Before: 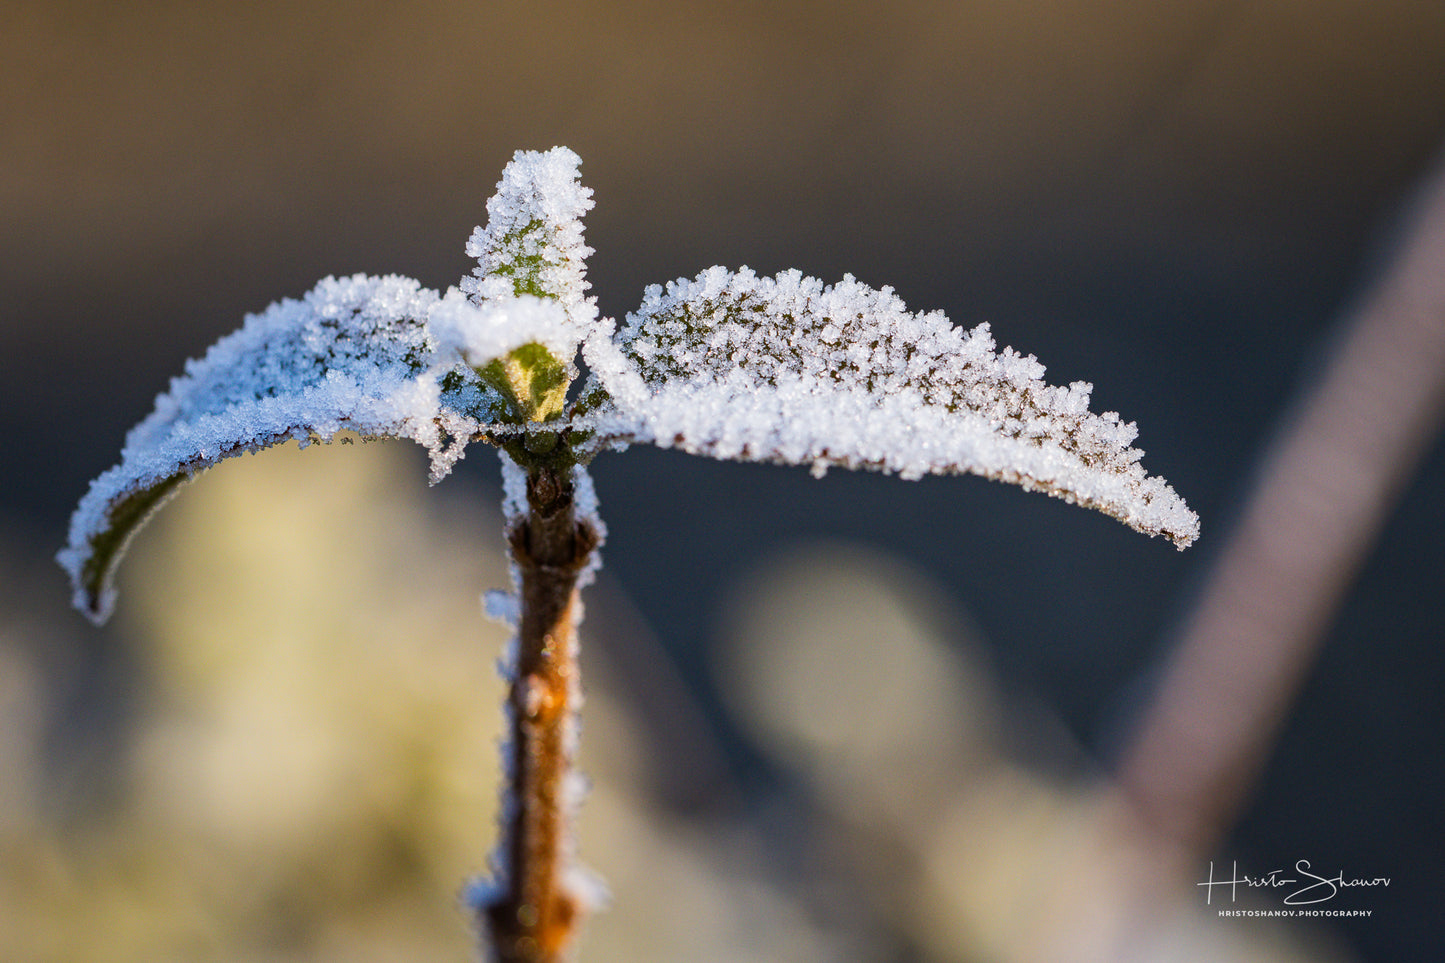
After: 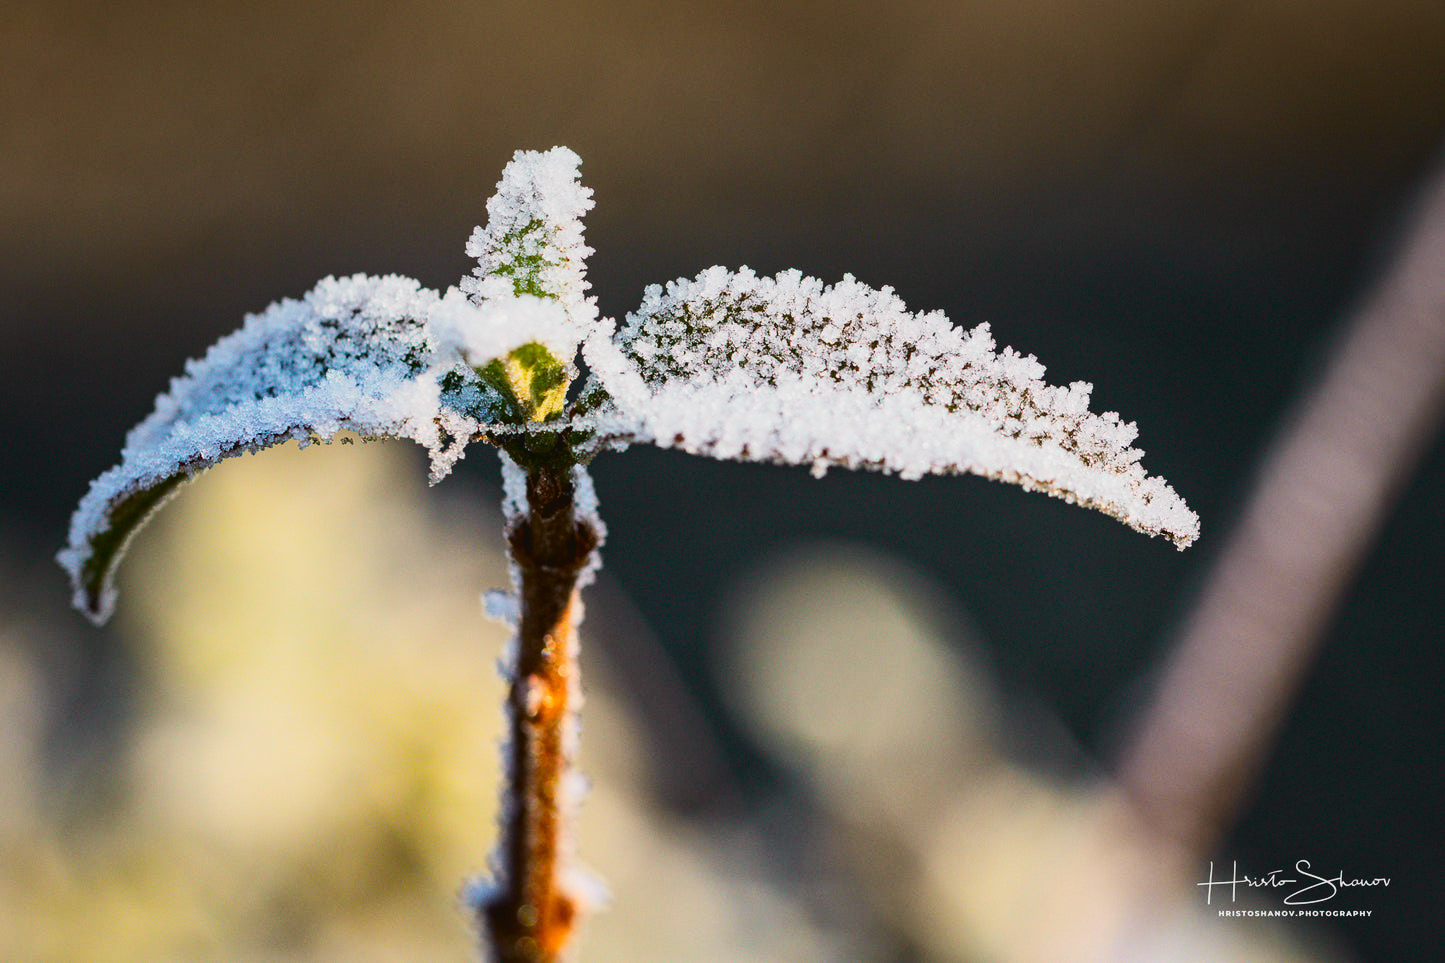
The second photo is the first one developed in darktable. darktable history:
graduated density: on, module defaults
tone curve: curves: ch0 [(0, 0.036) (0.037, 0.042) (0.167, 0.143) (0.433, 0.502) (0.531, 0.637) (0.696, 0.825) (0.856, 0.92) (1, 0.98)]; ch1 [(0, 0) (0.424, 0.383) (0.482, 0.459) (0.501, 0.5) (0.522, 0.526) (0.559, 0.563) (0.604, 0.646) (0.715, 0.729) (1, 1)]; ch2 [(0, 0) (0.369, 0.388) (0.45, 0.48) (0.499, 0.502) (0.504, 0.504) (0.512, 0.526) (0.581, 0.595) (0.708, 0.786) (1, 1)], color space Lab, independent channels, preserve colors none
